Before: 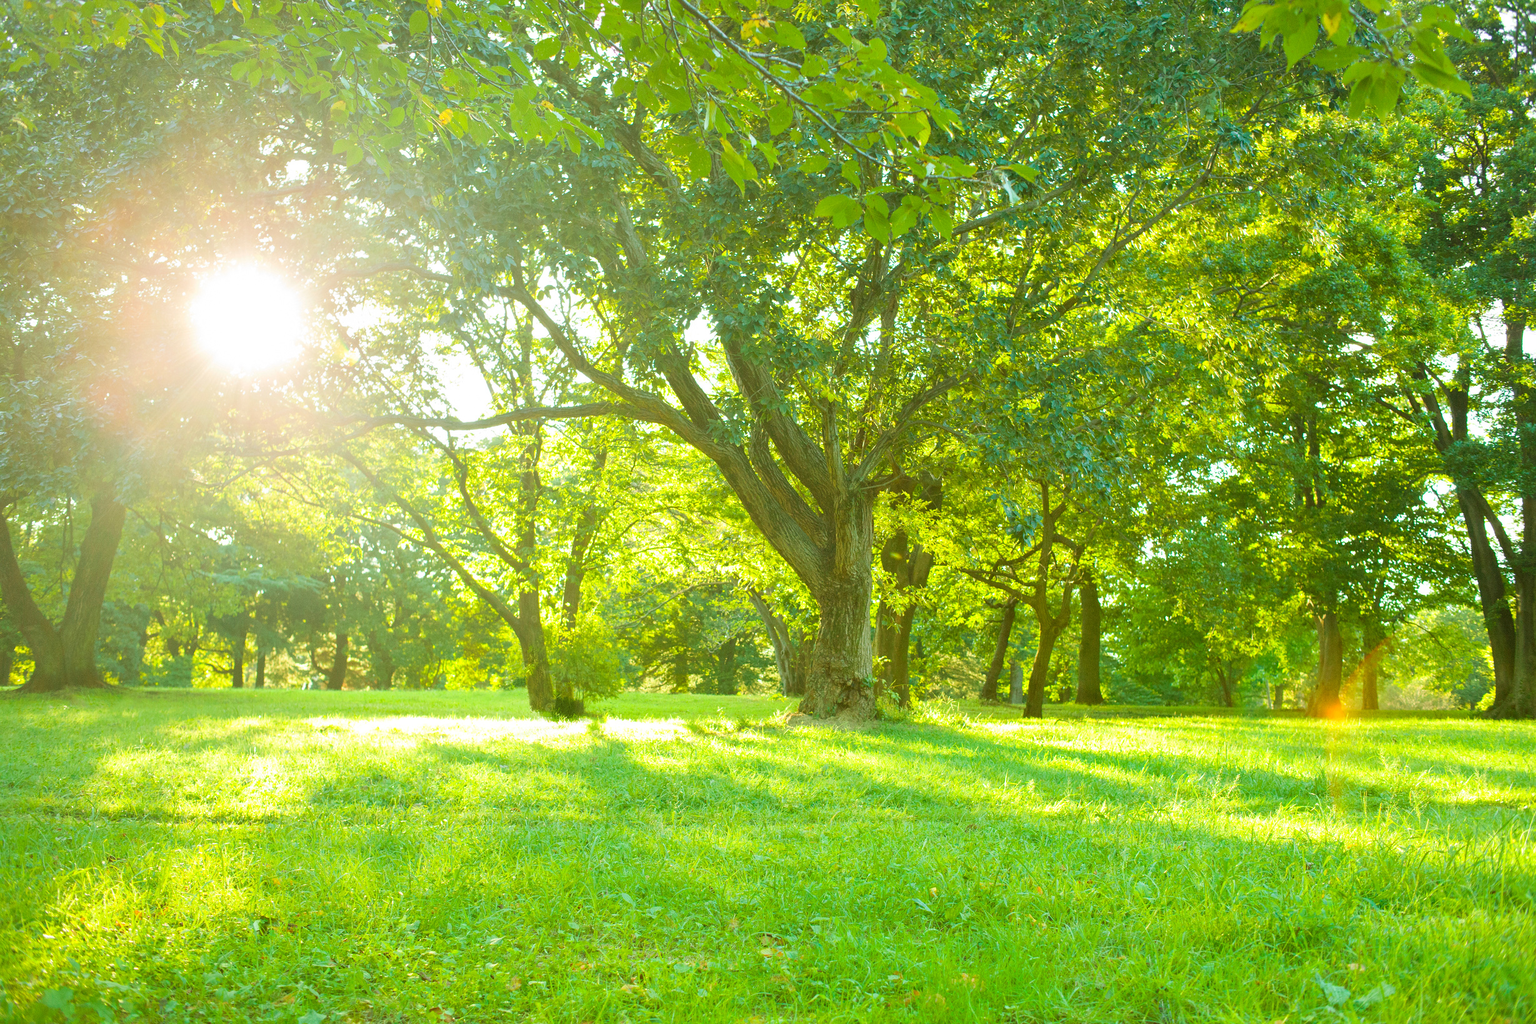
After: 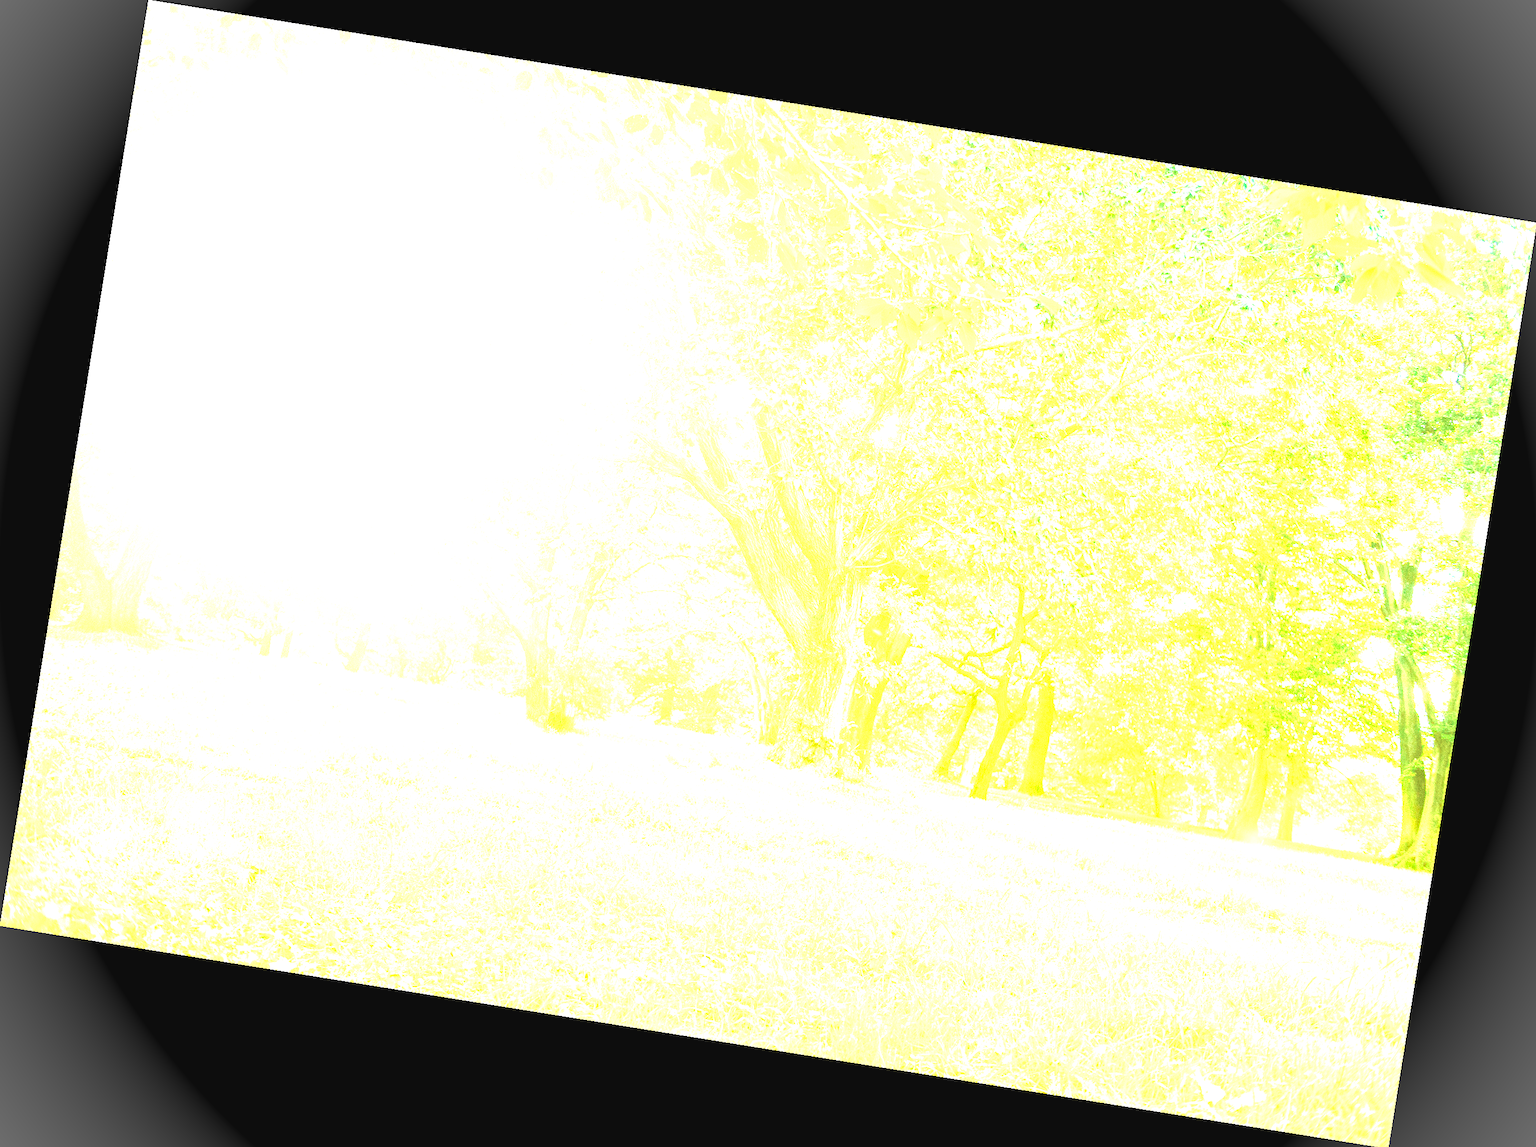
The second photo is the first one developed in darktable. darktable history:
haze removal: compatibility mode true, adaptive false
velvia: strength 67.07%, mid-tones bias 0.972
vignetting: fall-off start 100%, brightness 0.3, saturation 0
exposure: black level correction 0, exposure 4 EV, compensate exposure bias true, compensate highlight preservation false
white balance: red 0.978, blue 0.999
rotate and perspective: rotation 9.12°, automatic cropping off
